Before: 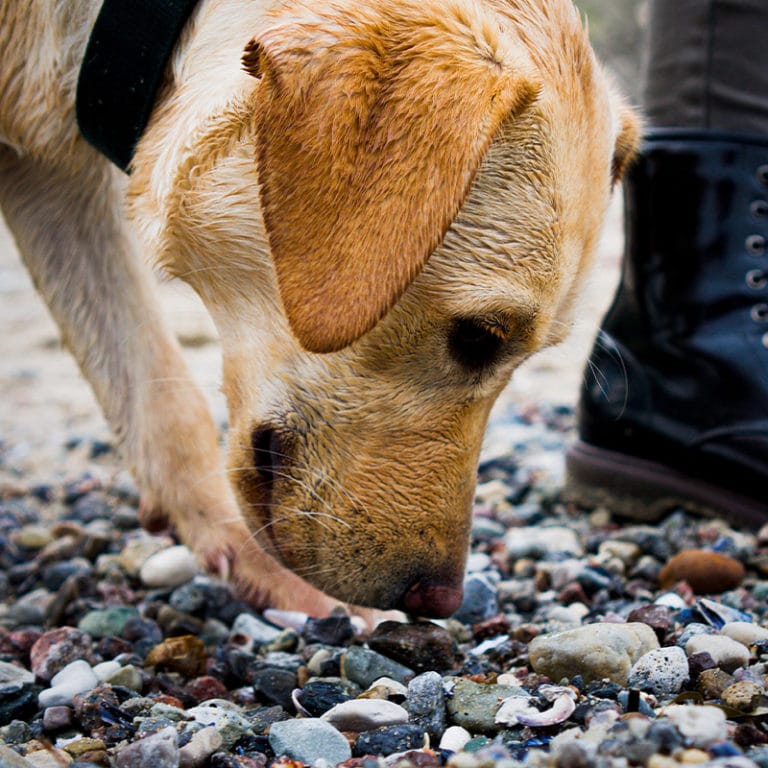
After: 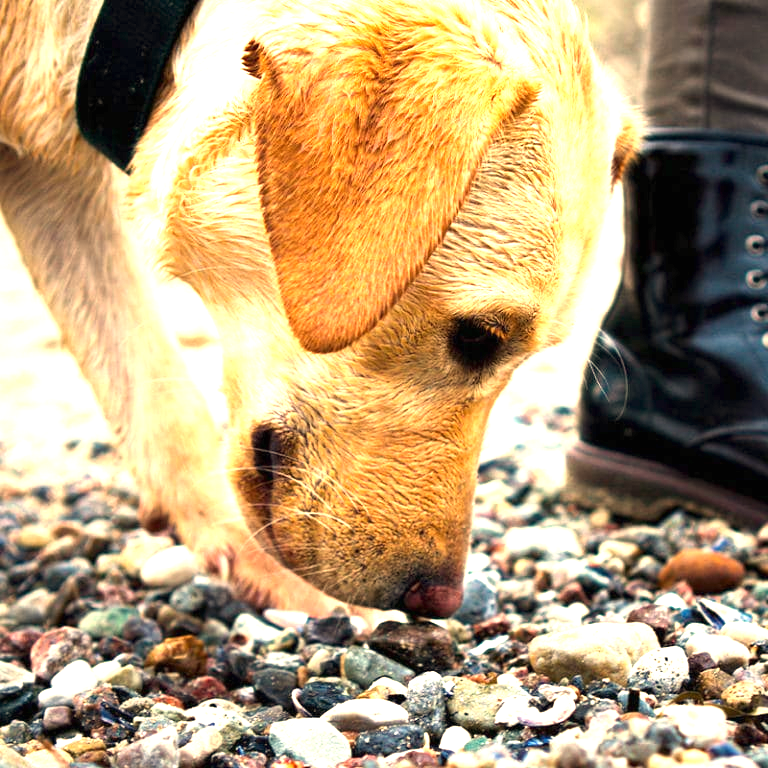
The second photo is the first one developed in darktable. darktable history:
white balance: red 1.138, green 0.996, blue 0.812
exposure: black level correction 0, exposure 1.45 EV, compensate exposure bias true, compensate highlight preservation false
